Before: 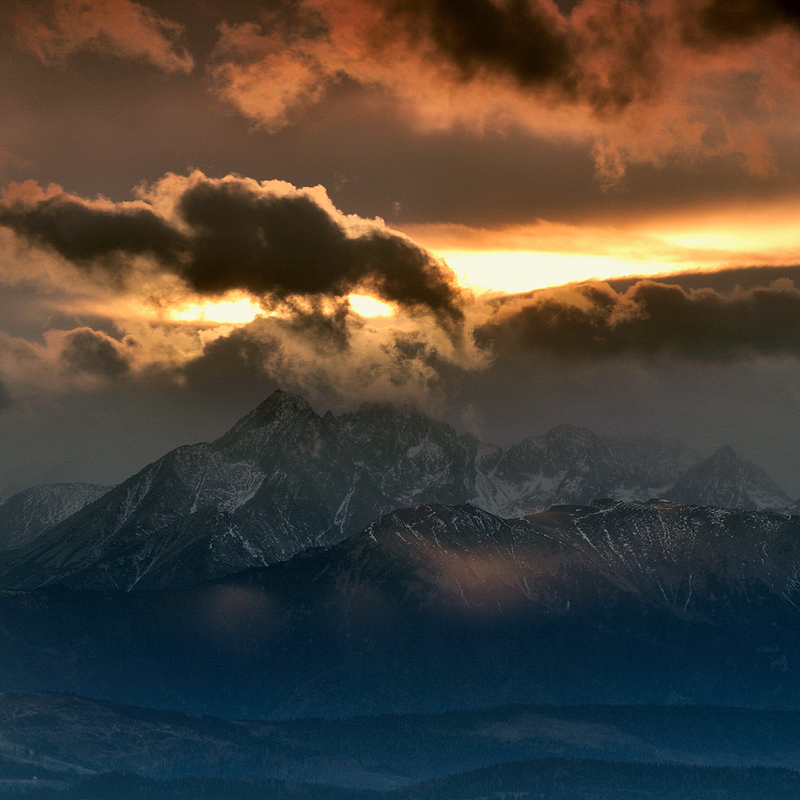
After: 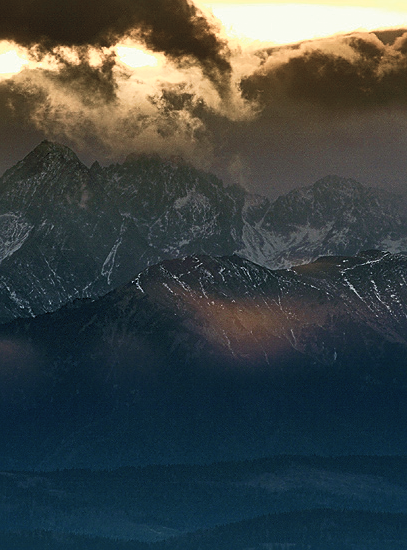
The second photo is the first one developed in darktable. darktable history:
white balance: red 0.986, blue 1.01
base curve: curves: ch0 [(0, 0) (0.74, 0.67) (1, 1)]
color balance rgb: perceptual saturation grading › global saturation 20%, perceptual saturation grading › highlights -25%, perceptual saturation grading › shadows 25%, global vibrance 50%
velvia: strength 36.57%
contrast brightness saturation: contrast 0.57, brightness 0.57, saturation -0.34
sharpen: on, module defaults
crop and rotate: left 29.237%, top 31.152%, right 19.807%
color zones: curves: ch0 [(0, 0.5) (0.125, 0.4) (0.25, 0.5) (0.375, 0.4) (0.5, 0.4) (0.625, 0.35) (0.75, 0.35) (0.875, 0.5)]; ch1 [(0, 0.35) (0.125, 0.45) (0.25, 0.35) (0.375, 0.35) (0.5, 0.35) (0.625, 0.35) (0.75, 0.45) (0.875, 0.35)]; ch2 [(0, 0.6) (0.125, 0.5) (0.25, 0.5) (0.375, 0.6) (0.5, 0.6) (0.625, 0.5) (0.75, 0.5) (0.875, 0.5)]
